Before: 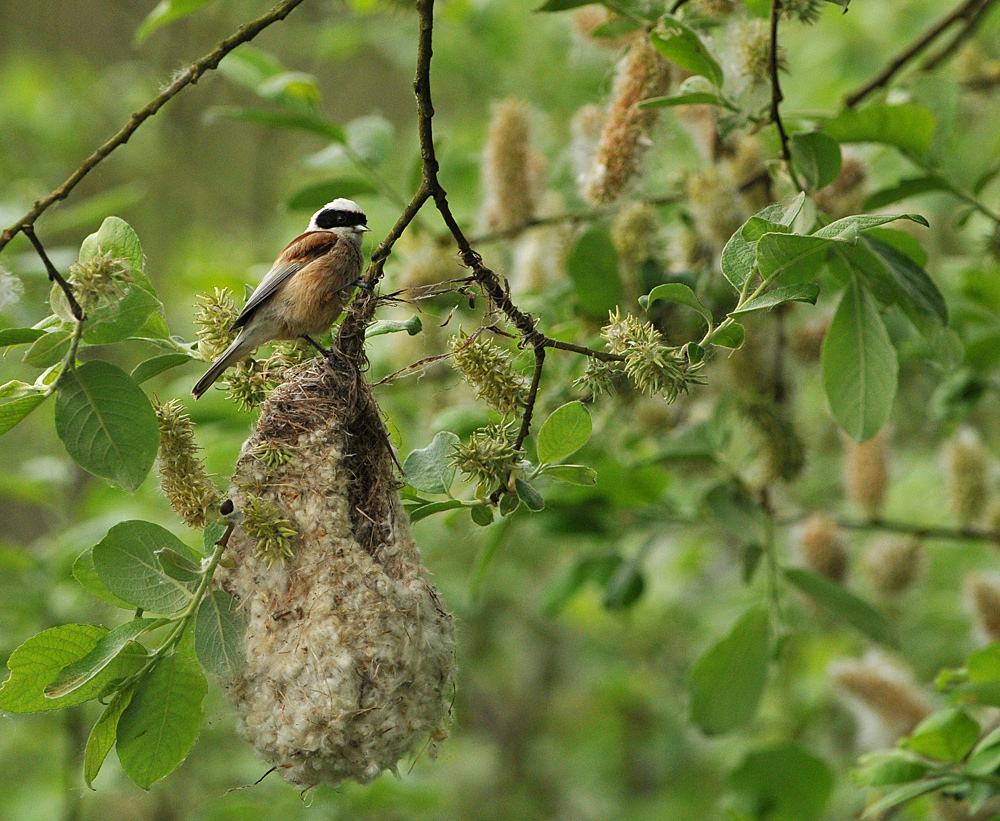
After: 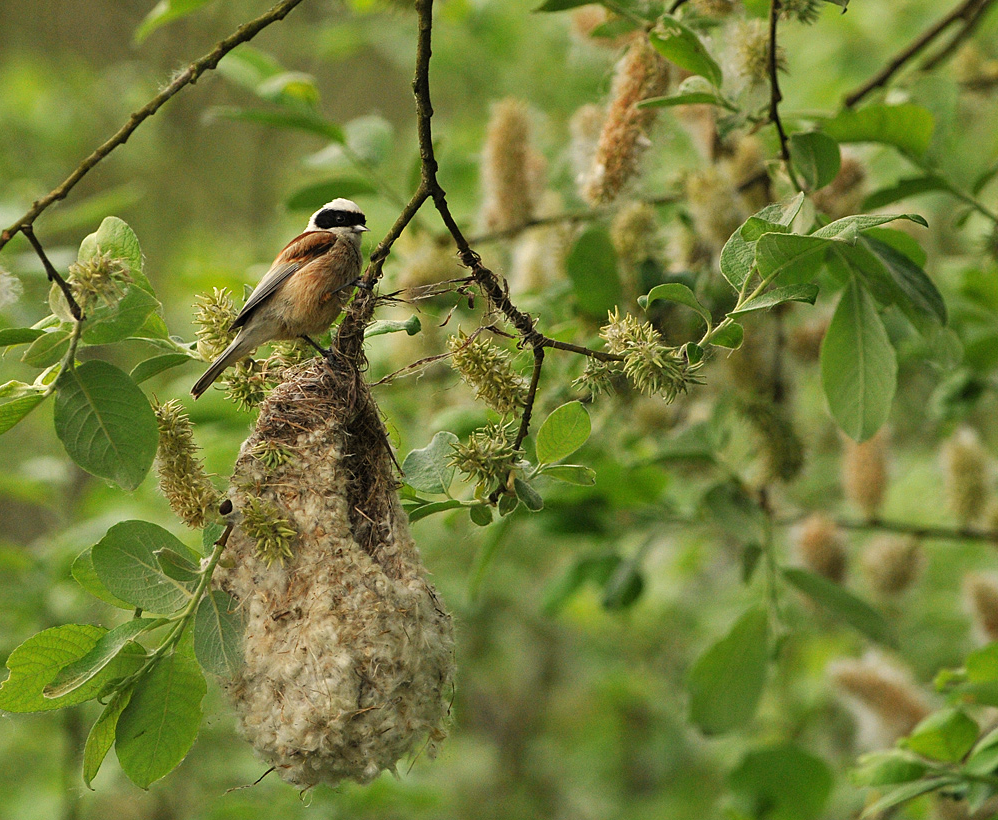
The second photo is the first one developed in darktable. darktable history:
crop and rotate: left 0.126%
white balance: red 1.045, blue 0.932
